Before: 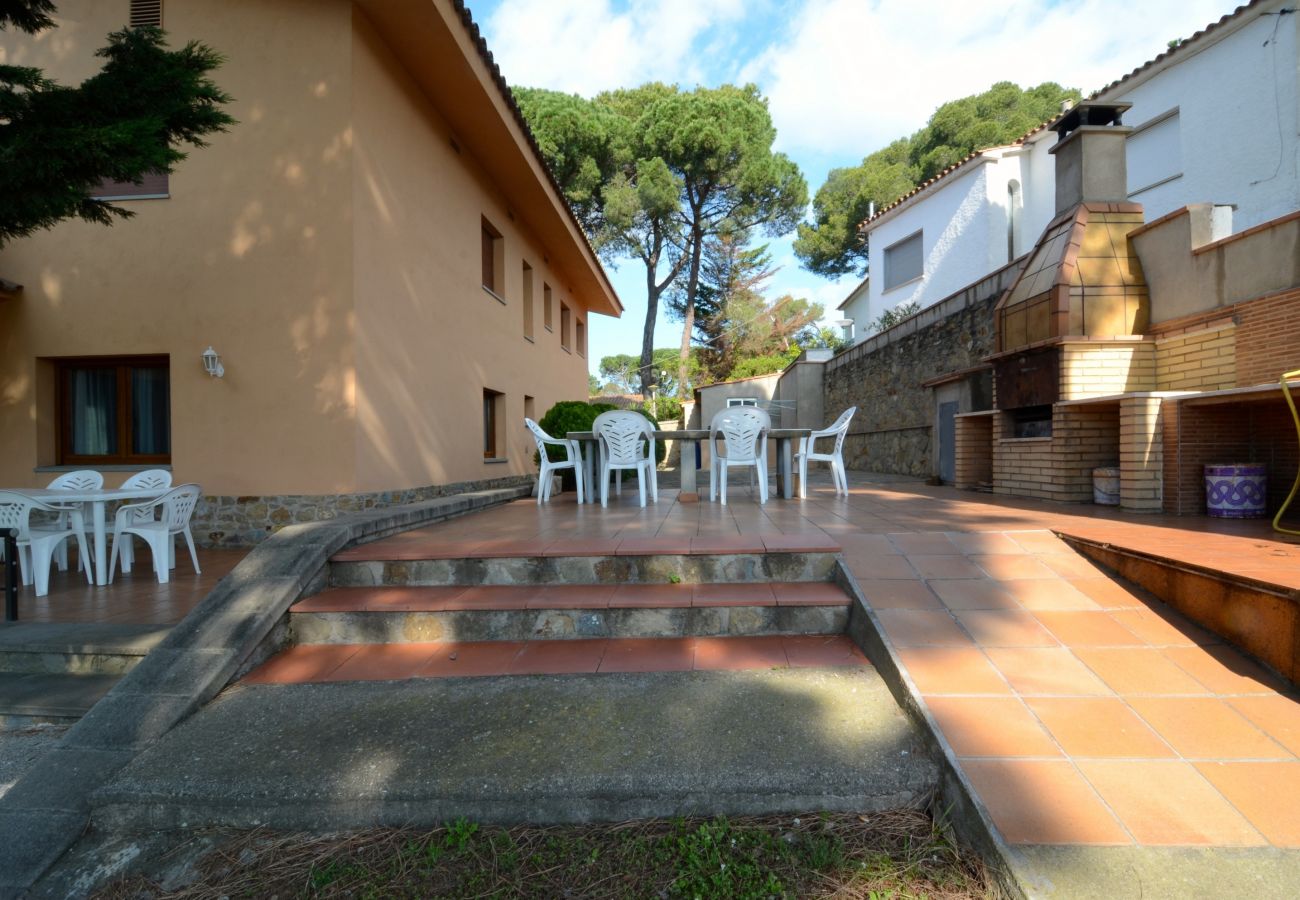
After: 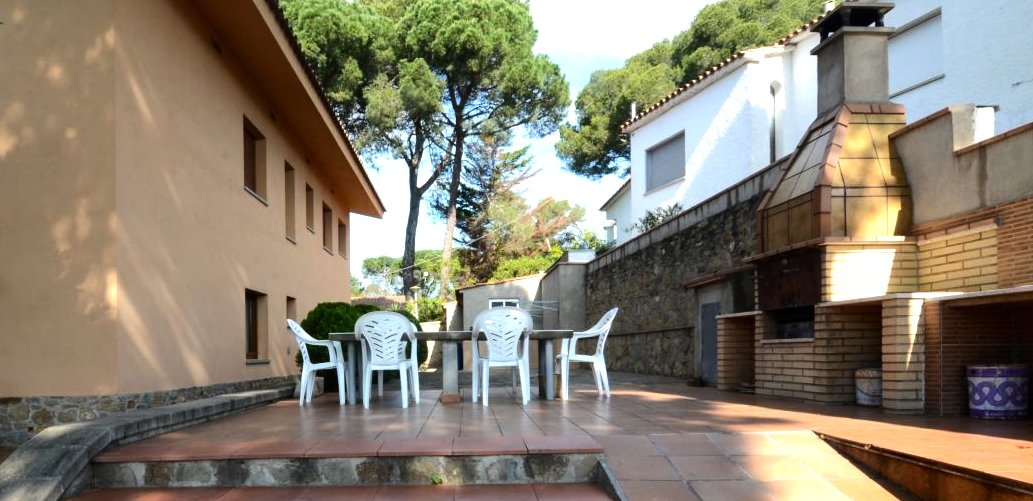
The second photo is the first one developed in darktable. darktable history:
crop: left 18.38%, top 11.092%, right 2.134%, bottom 33.217%
tone equalizer: -8 EV -0.75 EV, -7 EV -0.7 EV, -6 EV -0.6 EV, -5 EV -0.4 EV, -3 EV 0.4 EV, -2 EV 0.6 EV, -1 EV 0.7 EV, +0 EV 0.75 EV, edges refinement/feathering 500, mask exposure compensation -1.57 EV, preserve details no
